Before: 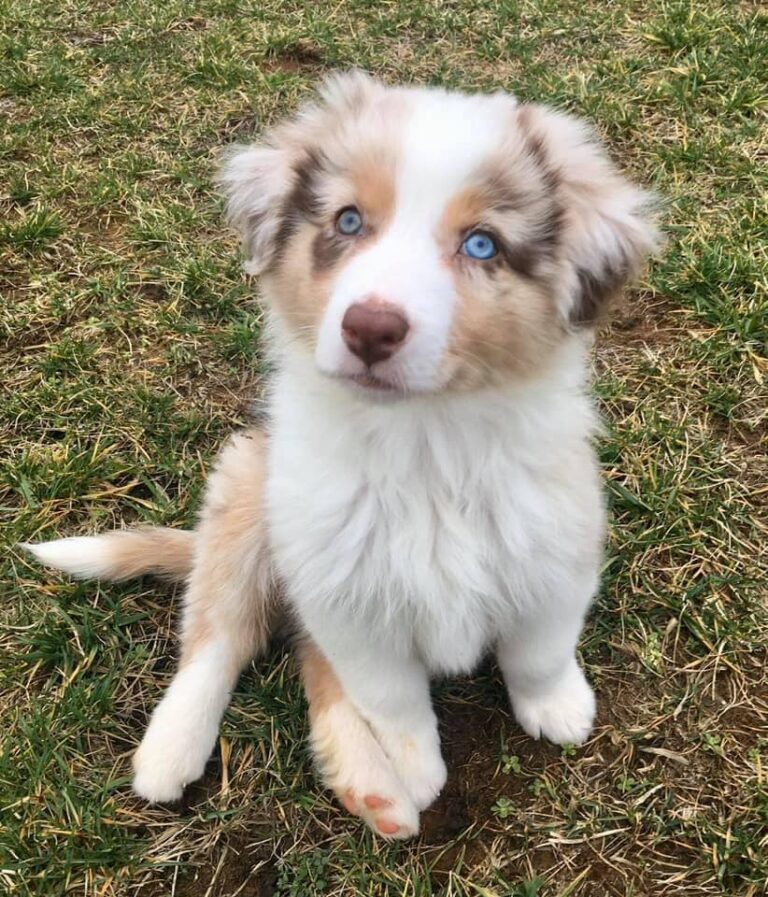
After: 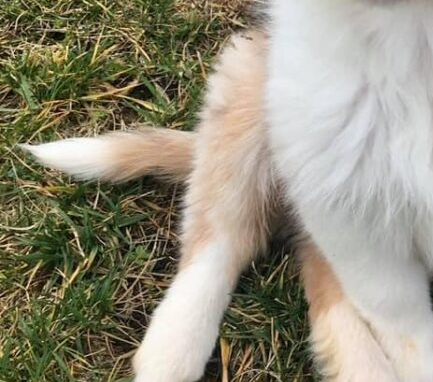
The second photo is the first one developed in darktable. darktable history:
exposure: compensate highlight preservation false
crop: top 44.483%, right 43.593%, bottom 12.892%
